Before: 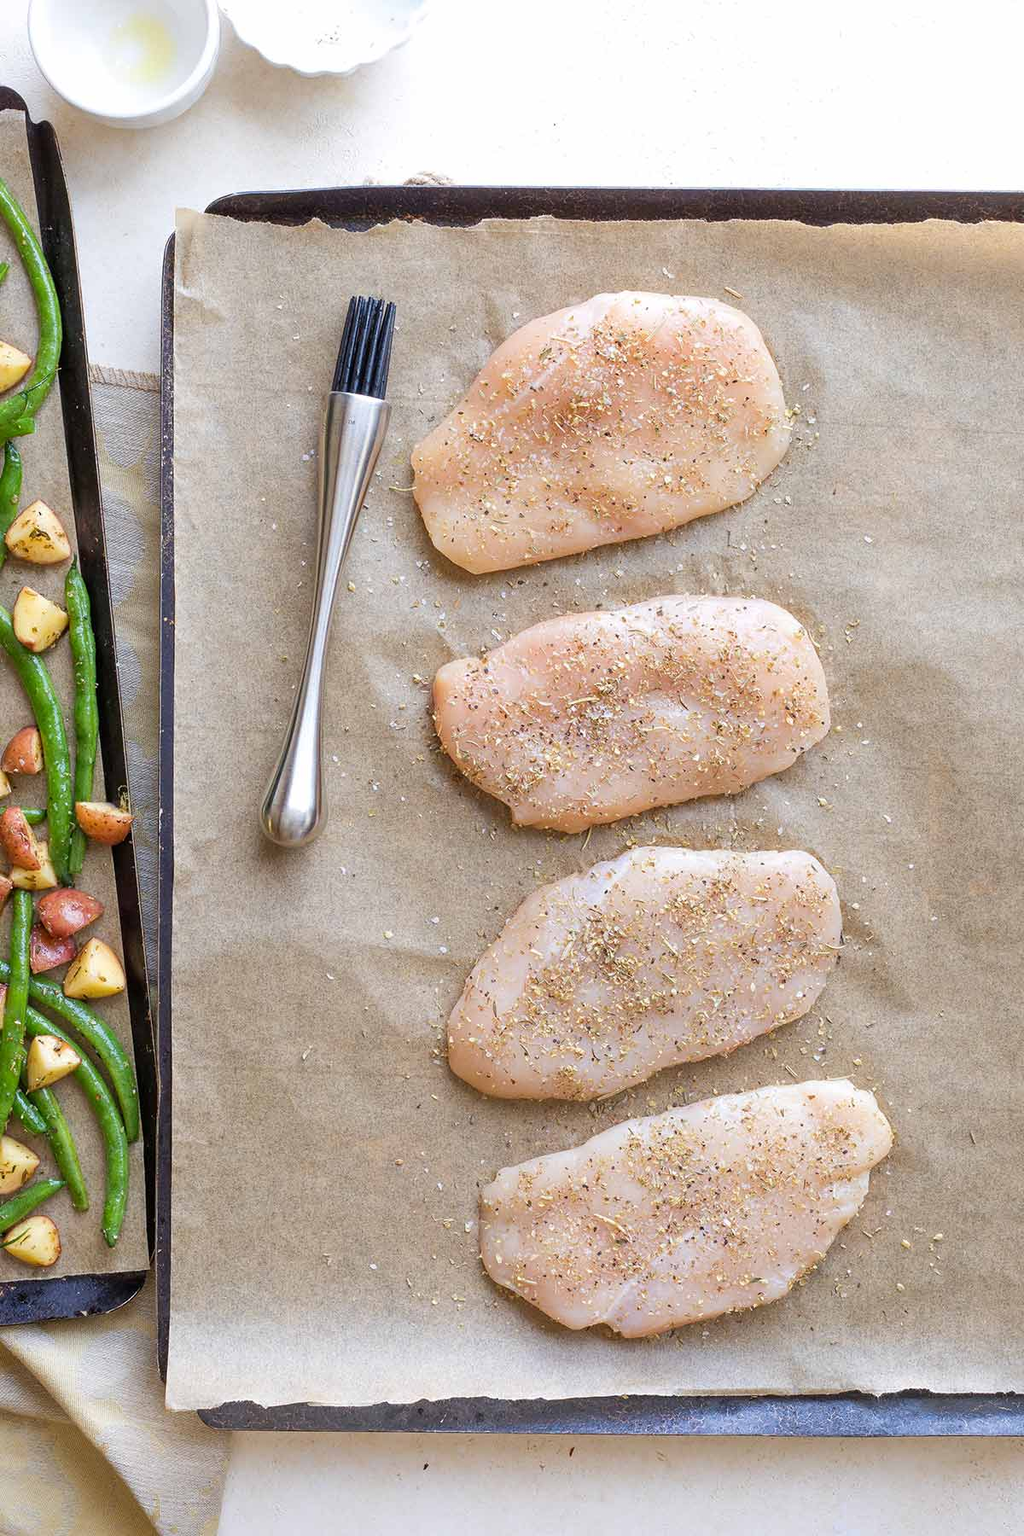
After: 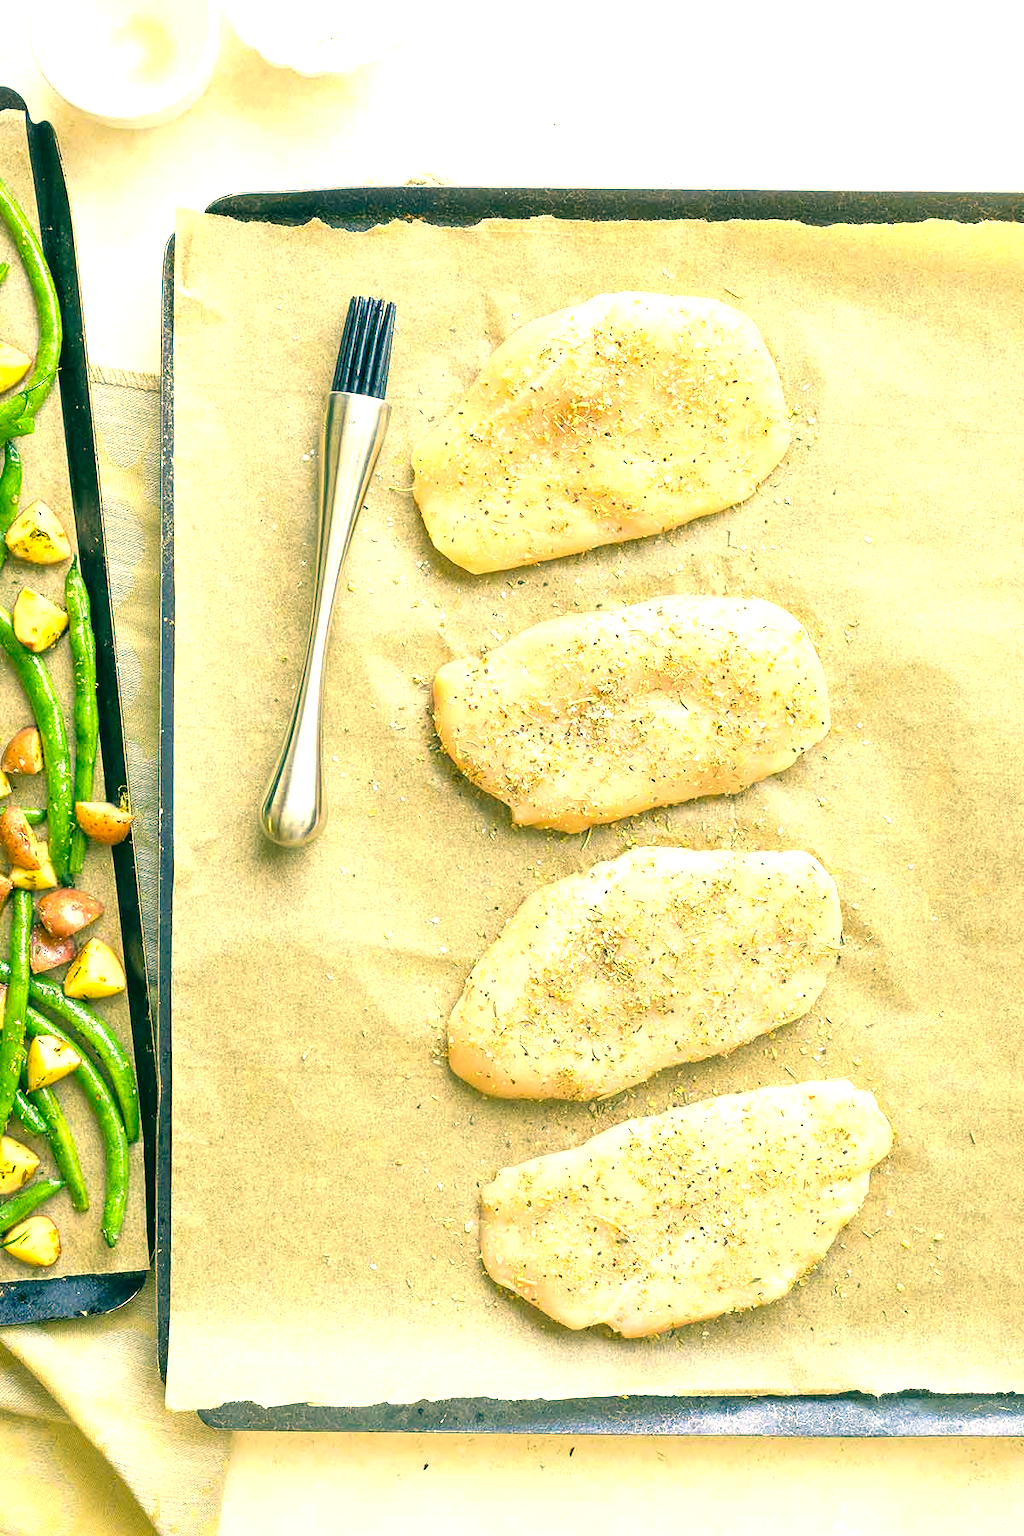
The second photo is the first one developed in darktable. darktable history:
exposure: exposure 1.21 EV, compensate exposure bias true, compensate highlight preservation false
color correction: highlights a* 1.92, highlights b* 34.32, shadows a* -36.38, shadows b* -5.68
